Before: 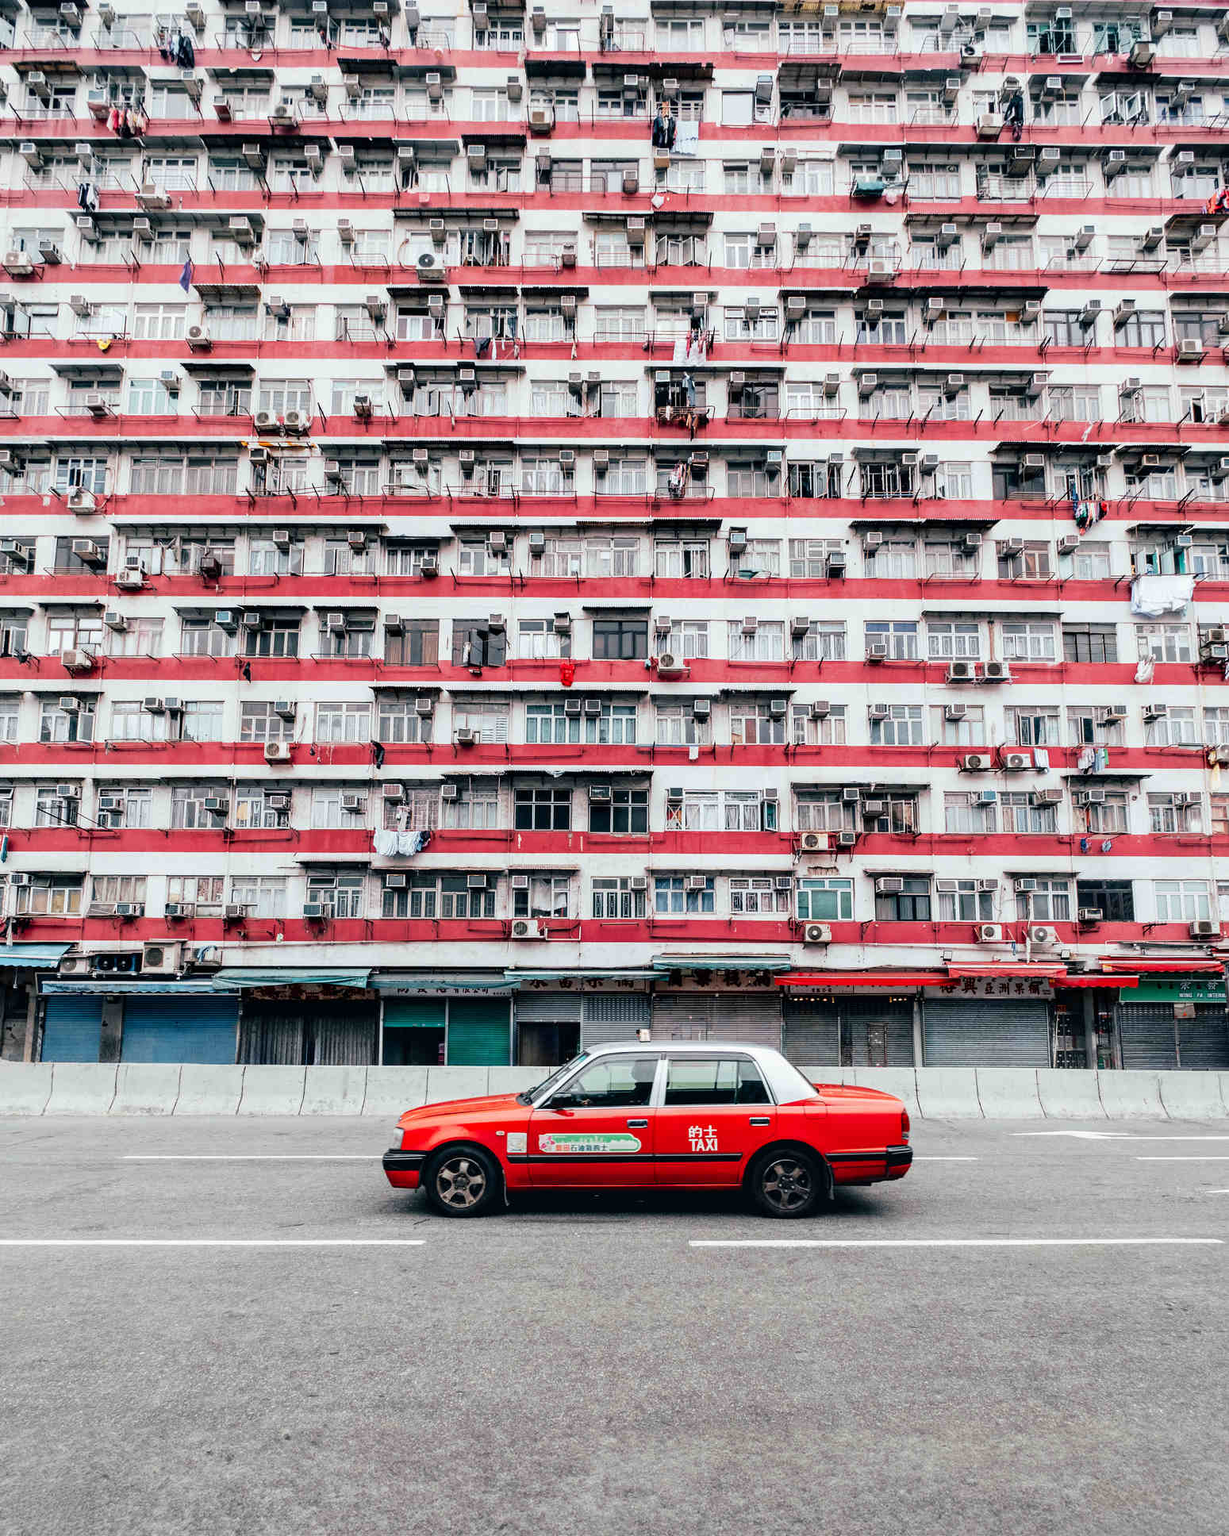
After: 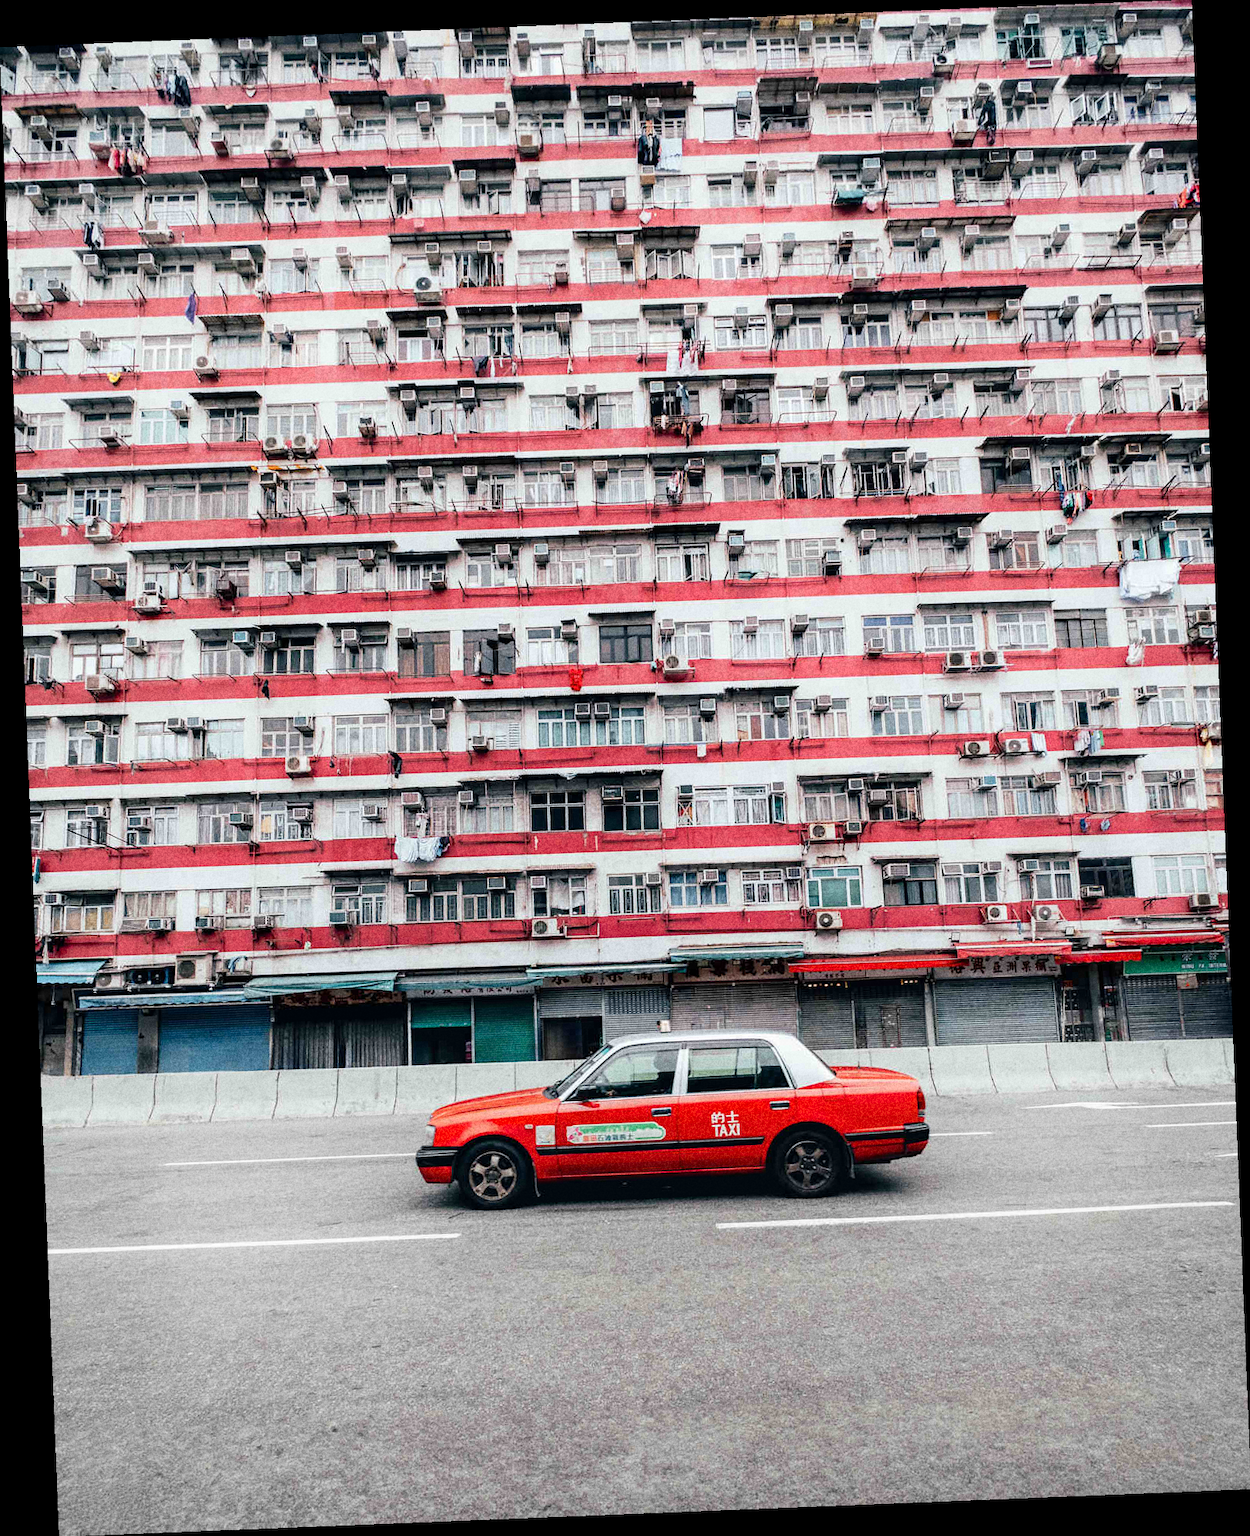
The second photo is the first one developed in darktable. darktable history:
rotate and perspective: rotation -2.29°, automatic cropping off
grain: coarseness 11.82 ISO, strength 36.67%, mid-tones bias 74.17%
shadows and highlights: shadows -40.15, highlights 62.88, soften with gaussian
